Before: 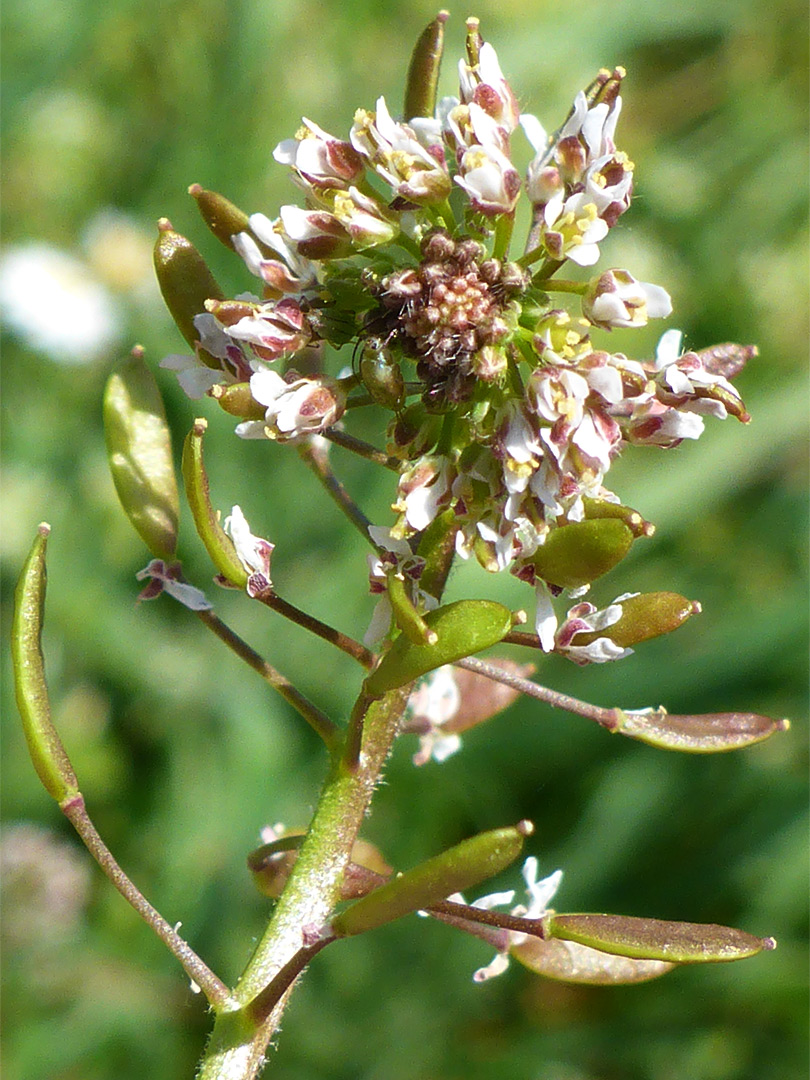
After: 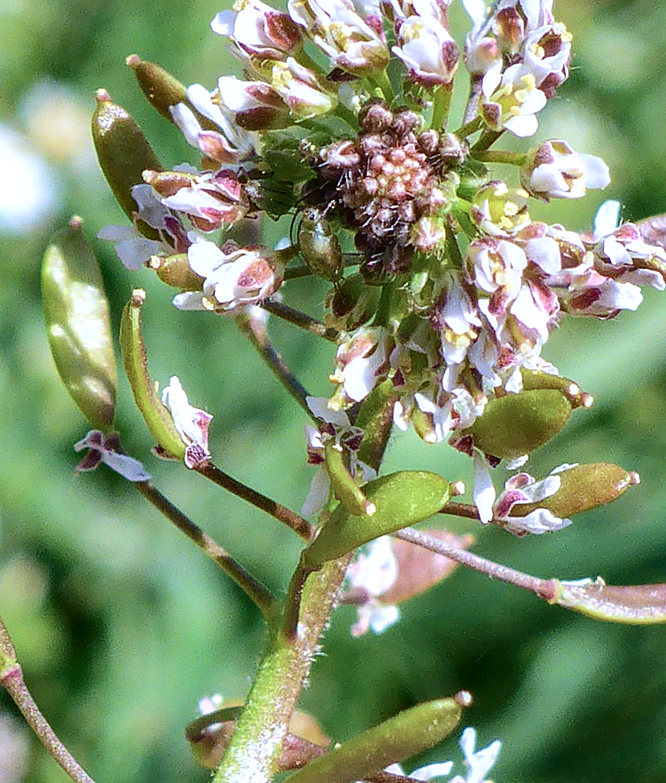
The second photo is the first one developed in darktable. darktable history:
local contrast: on, module defaults
haze removal: strength 0.117, distance 0.254, compatibility mode true, adaptive false
crop: left 7.739%, top 12.015%, right 10.012%, bottom 15.42%
tone equalizer: edges refinement/feathering 500, mask exposure compensation -1.57 EV, preserve details no
sharpen: radius 1.02, threshold 0.879
tone curve: curves: ch0 [(0, 0) (0.003, 0.035) (0.011, 0.035) (0.025, 0.035) (0.044, 0.046) (0.069, 0.063) (0.1, 0.084) (0.136, 0.123) (0.177, 0.174) (0.224, 0.232) (0.277, 0.304) (0.335, 0.387) (0.399, 0.476) (0.468, 0.566) (0.543, 0.639) (0.623, 0.714) (0.709, 0.776) (0.801, 0.851) (0.898, 0.921) (1, 1)], color space Lab, independent channels, preserve colors none
color calibration: illuminant as shot in camera, x 0.379, y 0.397, temperature 4148.08 K
shadows and highlights: shadows 61.23, soften with gaussian
